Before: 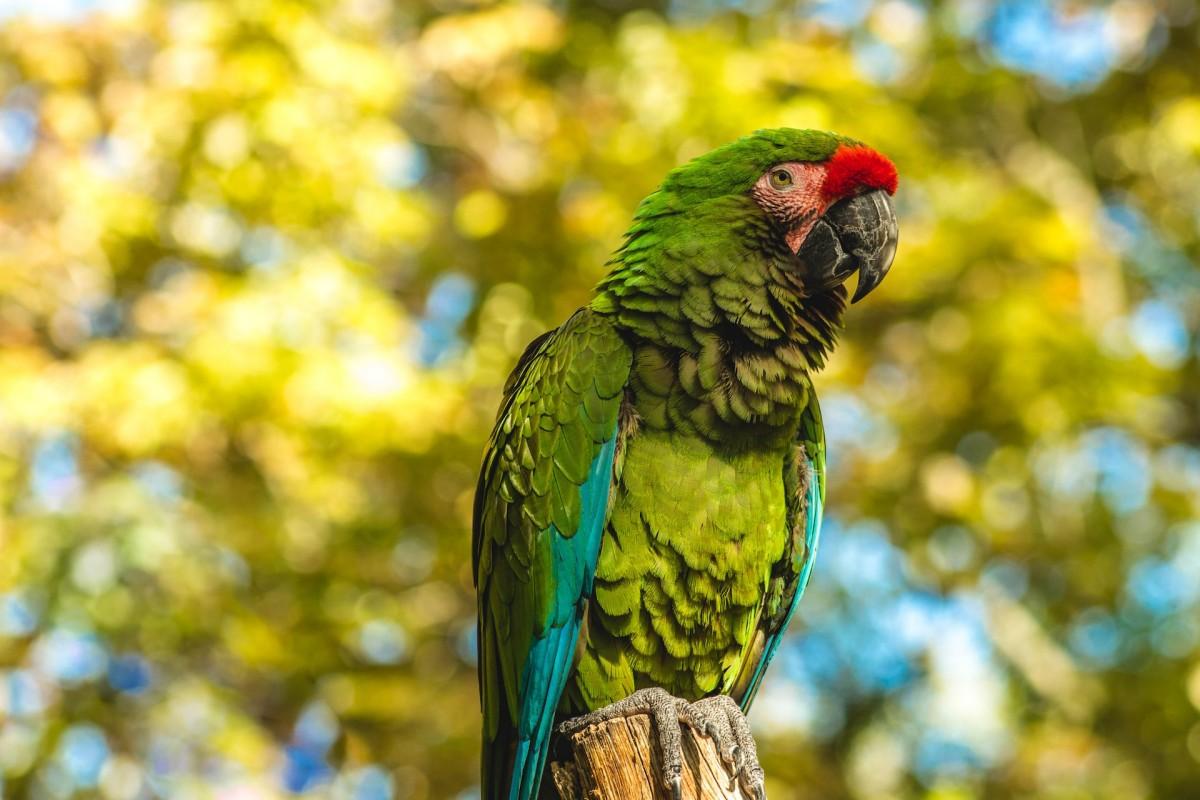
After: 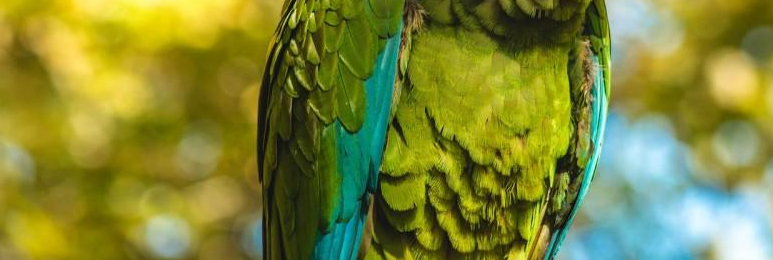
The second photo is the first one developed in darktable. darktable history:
crop: left 17.973%, top 50.666%, right 17.567%, bottom 16.823%
